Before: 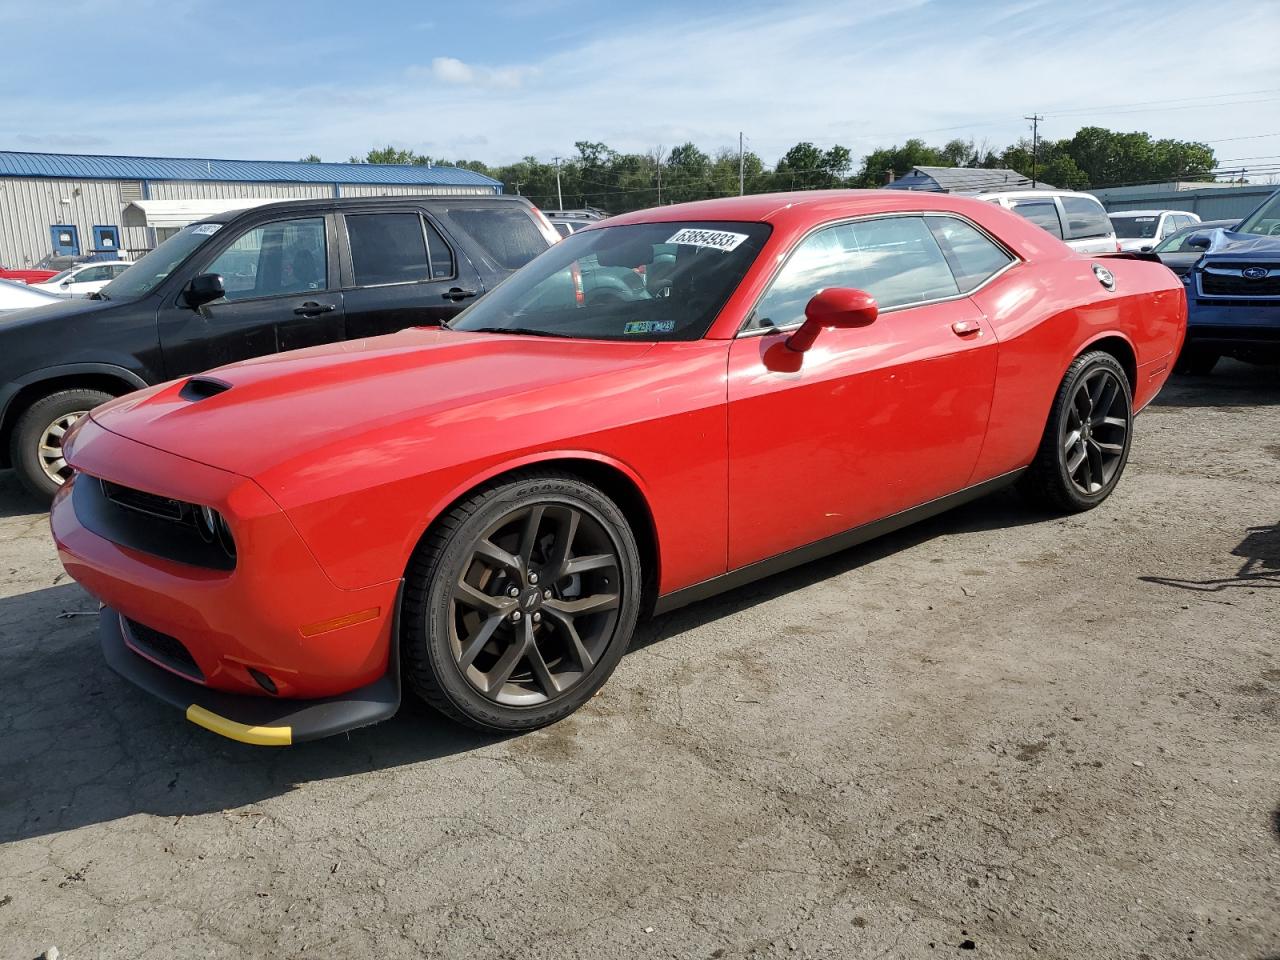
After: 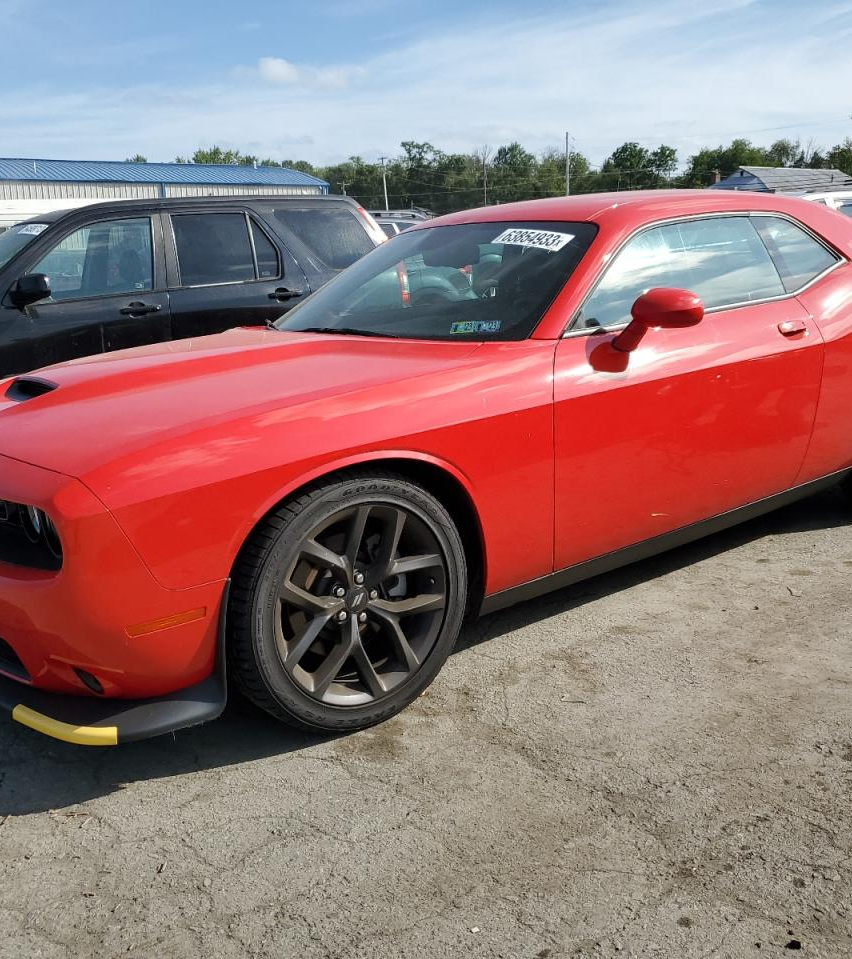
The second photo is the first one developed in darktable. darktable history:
crop and rotate: left 13.654%, right 19.715%
